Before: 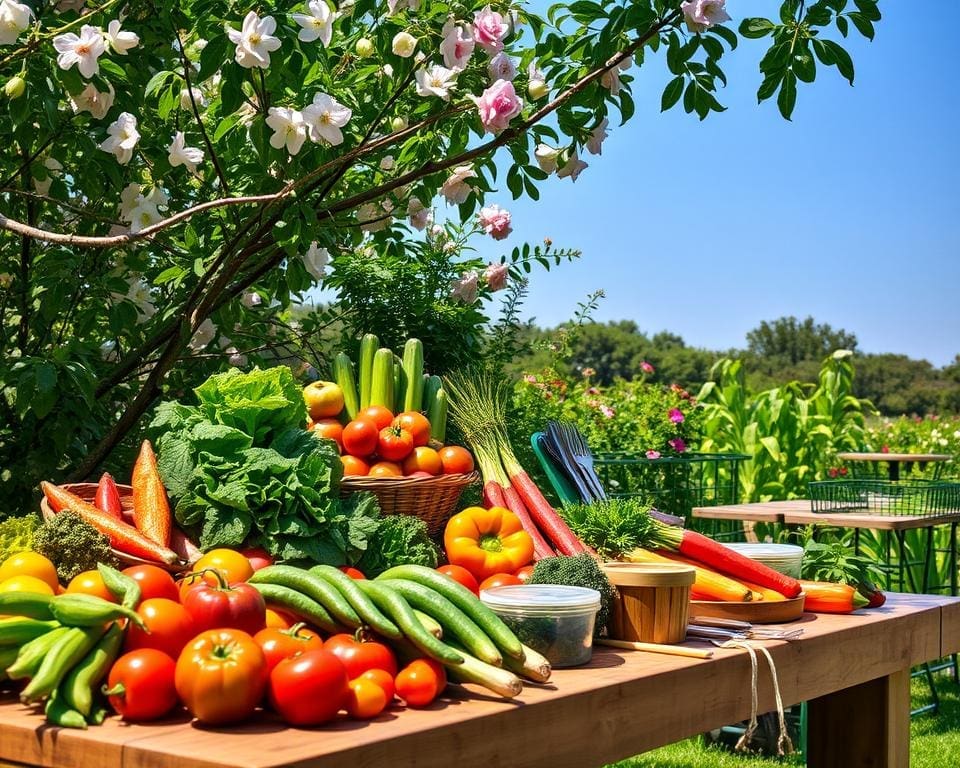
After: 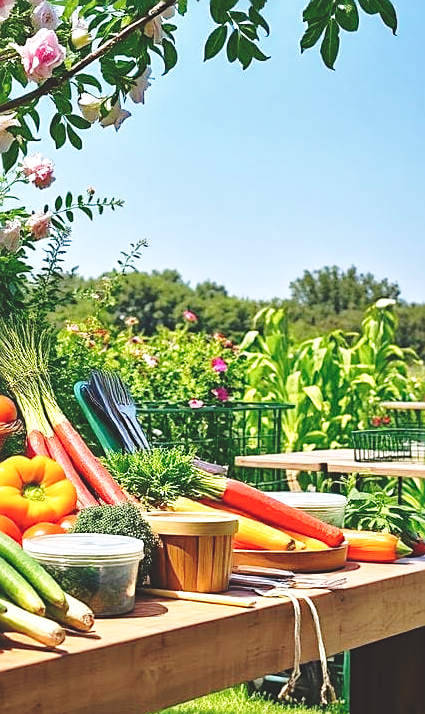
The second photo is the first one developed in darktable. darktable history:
exposure: black level correction -0.023, exposure -0.039 EV, compensate highlight preservation false
shadows and highlights: shadows 10, white point adjustment 1, highlights -40
sharpen: on, module defaults
crop: left 47.628%, top 6.643%, right 7.874%
tone equalizer: on, module defaults
contrast brightness saturation: saturation -0.05
base curve: curves: ch0 [(0, 0) (0.036, 0.037) (0.121, 0.228) (0.46, 0.76) (0.859, 0.983) (1, 1)], preserve colors none
